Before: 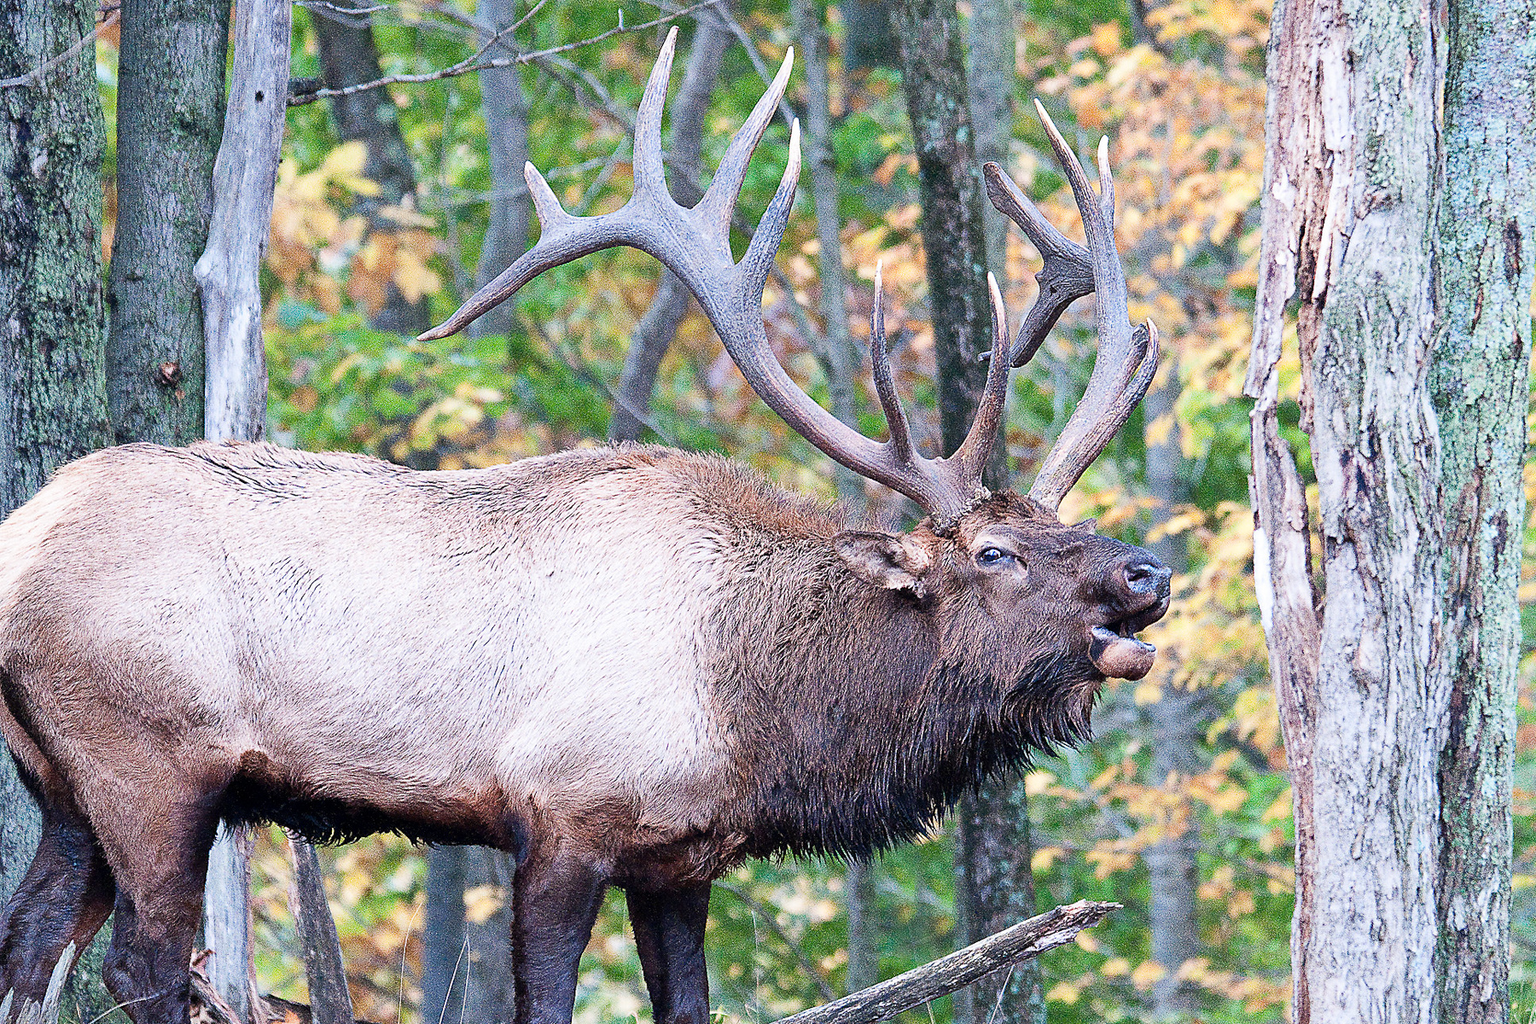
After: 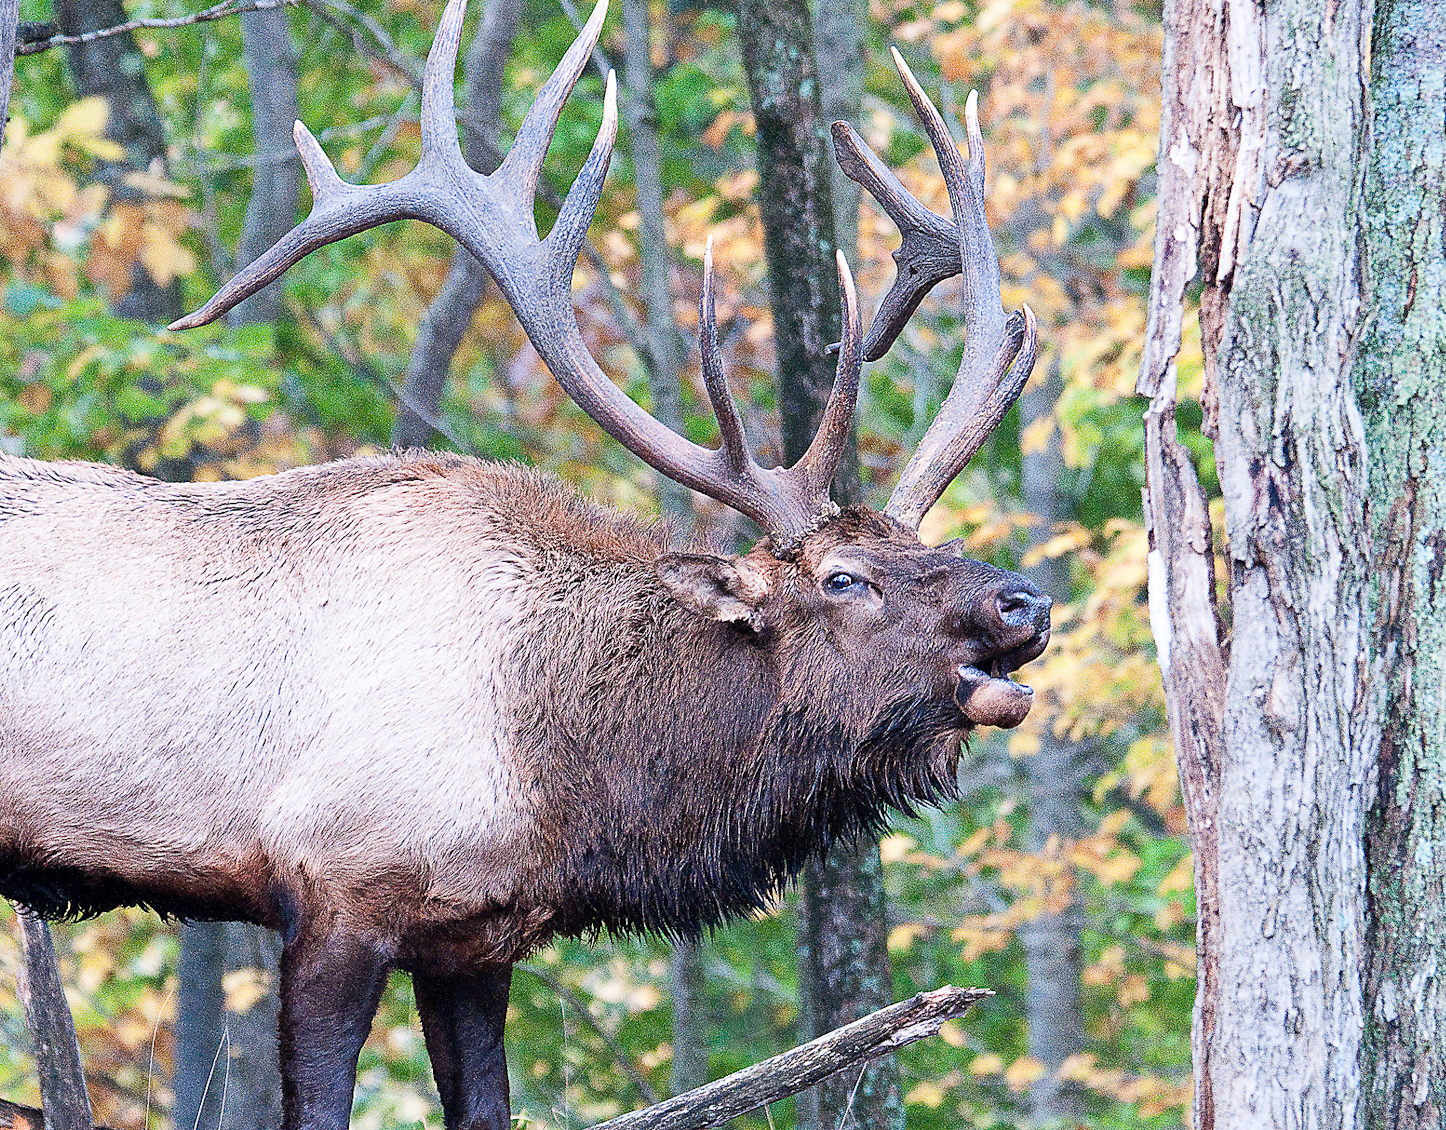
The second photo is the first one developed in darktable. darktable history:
crop and rotate: left 17.871%, top 5.823%, right 1.742%
